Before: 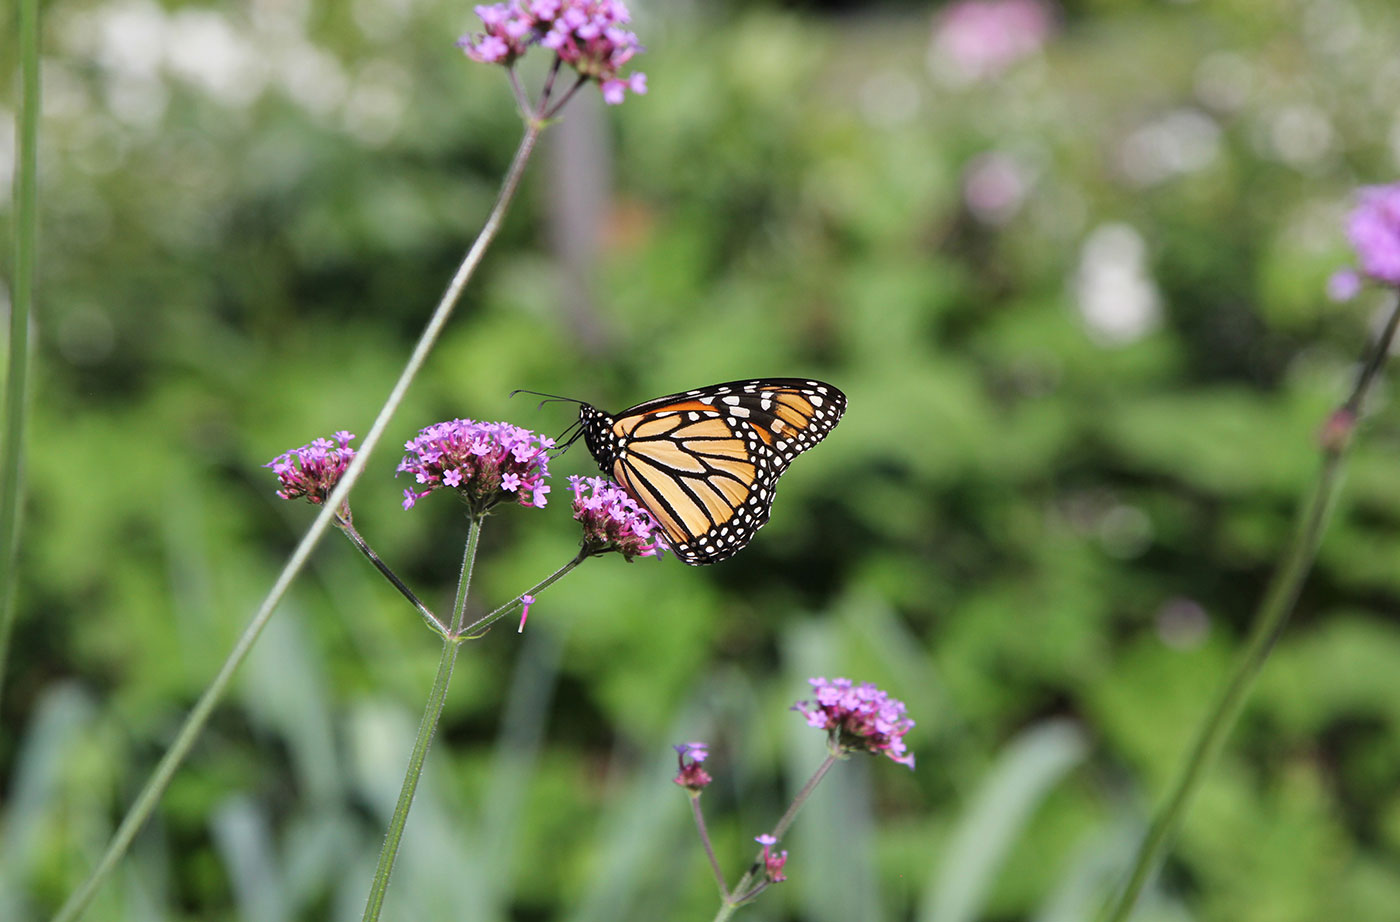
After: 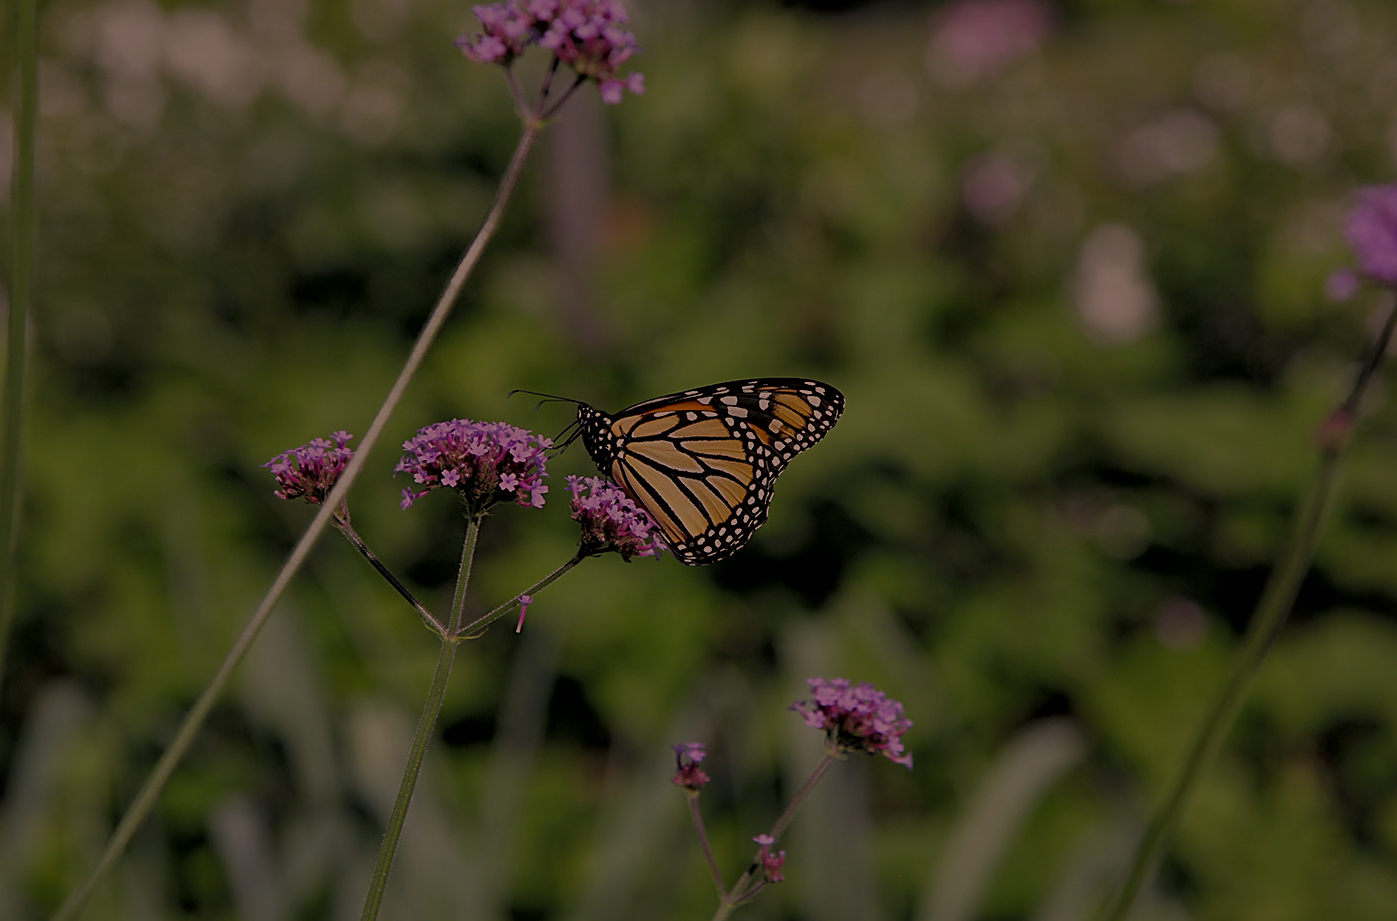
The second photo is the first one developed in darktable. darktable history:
crop: left 0.162%
tone curve: curves: ch0 [(0, 0) (0.003, 0.013) (0.011, 0.02) (0.025, 0.037) (0.044, 0.068) (0.069, 0.108) (0.1, 0.138) (0.136, 0.168) (0.177, 0.203) (0.224, 0.241) (0.277, 0.281) (0.335, 0.328) (0.399, 0.382) (0.468, 0.448) (0.543, 0.519) (0.623, 0.603) (0.709, 0.705) (0.801, 0.808) (0.898, 0.903) (1, 1)], color space Lab, independent channels, preserve colors none
exposure: exposure -2.399 EV, compensate highlight preservation false
local contrast: mode bilateral grid, contrast 21, coarseness 49, detail 132%, midtone range 0.2
sharpen: on, module defaults
color correction: highlights a* 20.46, highlights b* 19.82
